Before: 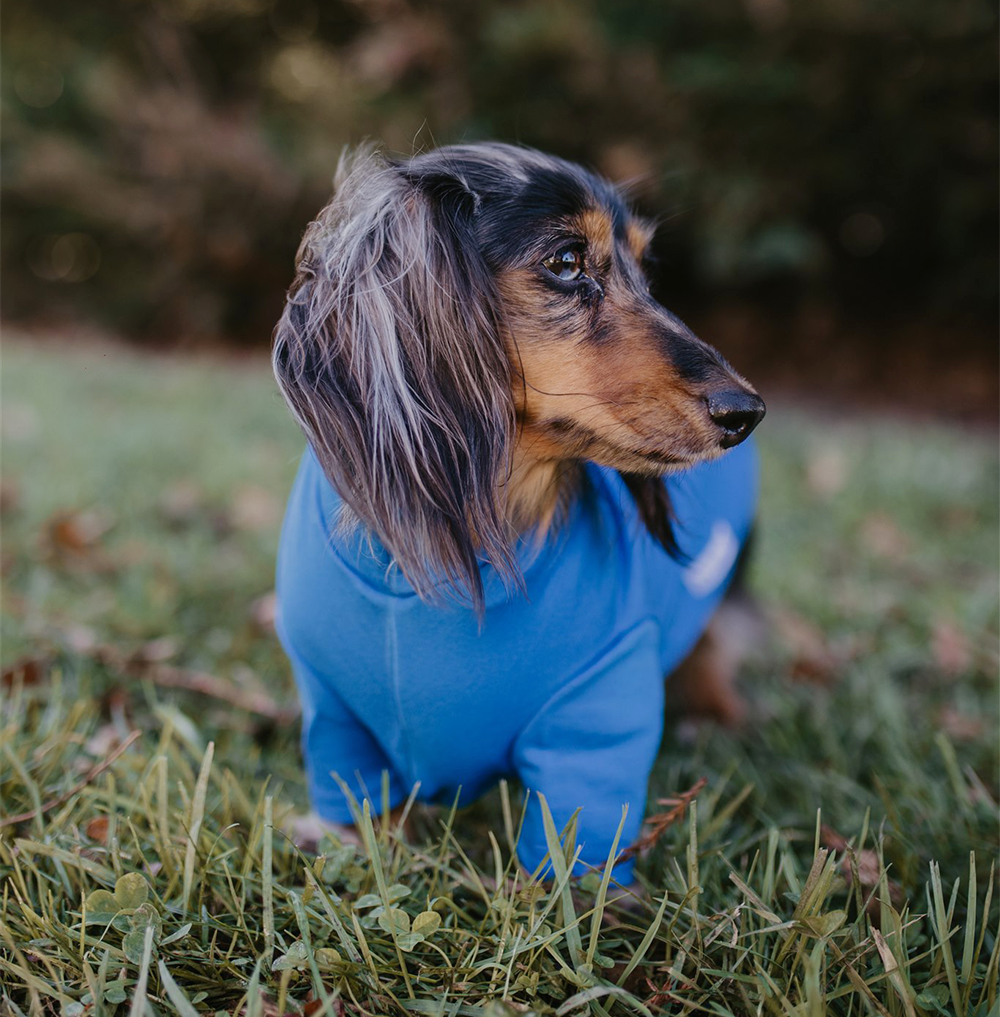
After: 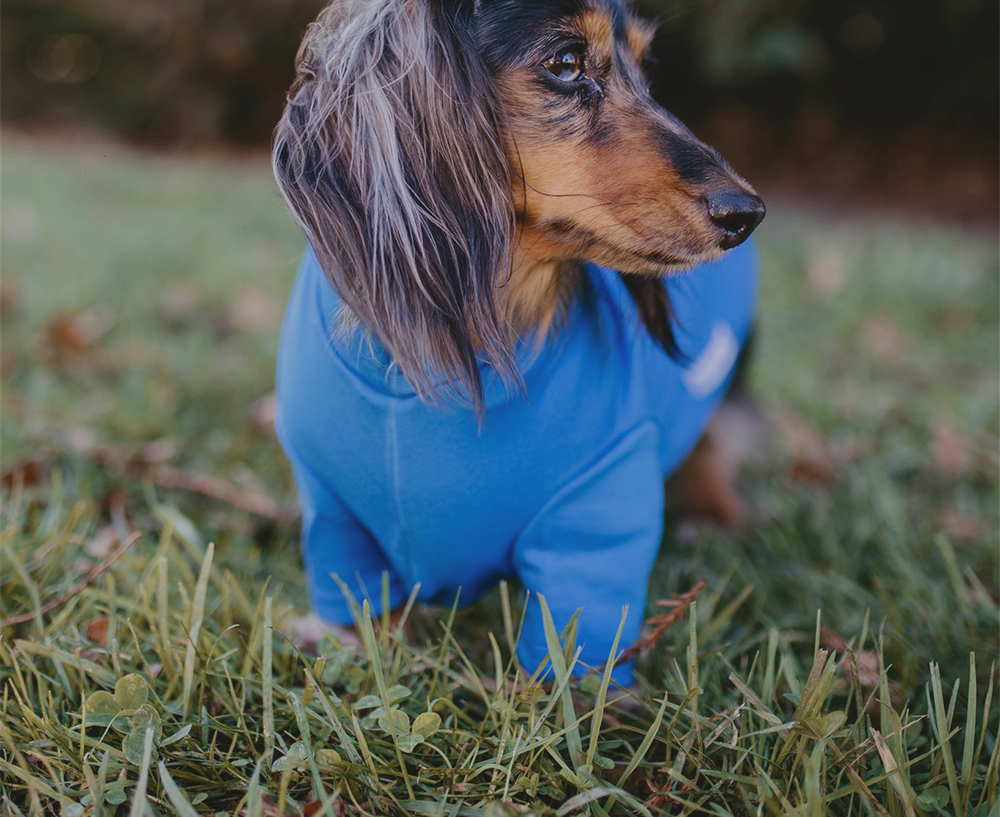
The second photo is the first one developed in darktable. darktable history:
contrast brightness saturation: contrast -0.129
crop and rotate: top 19.652%
